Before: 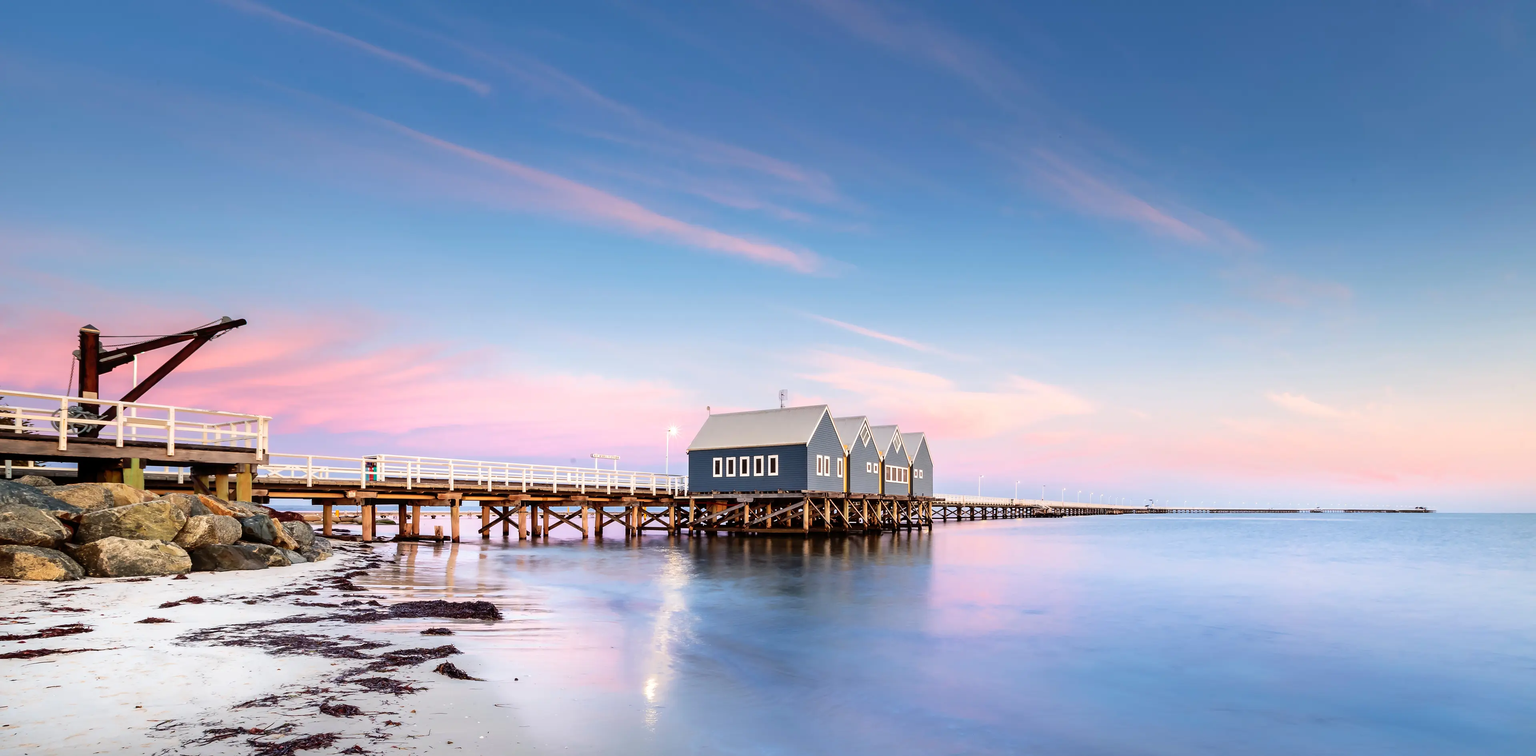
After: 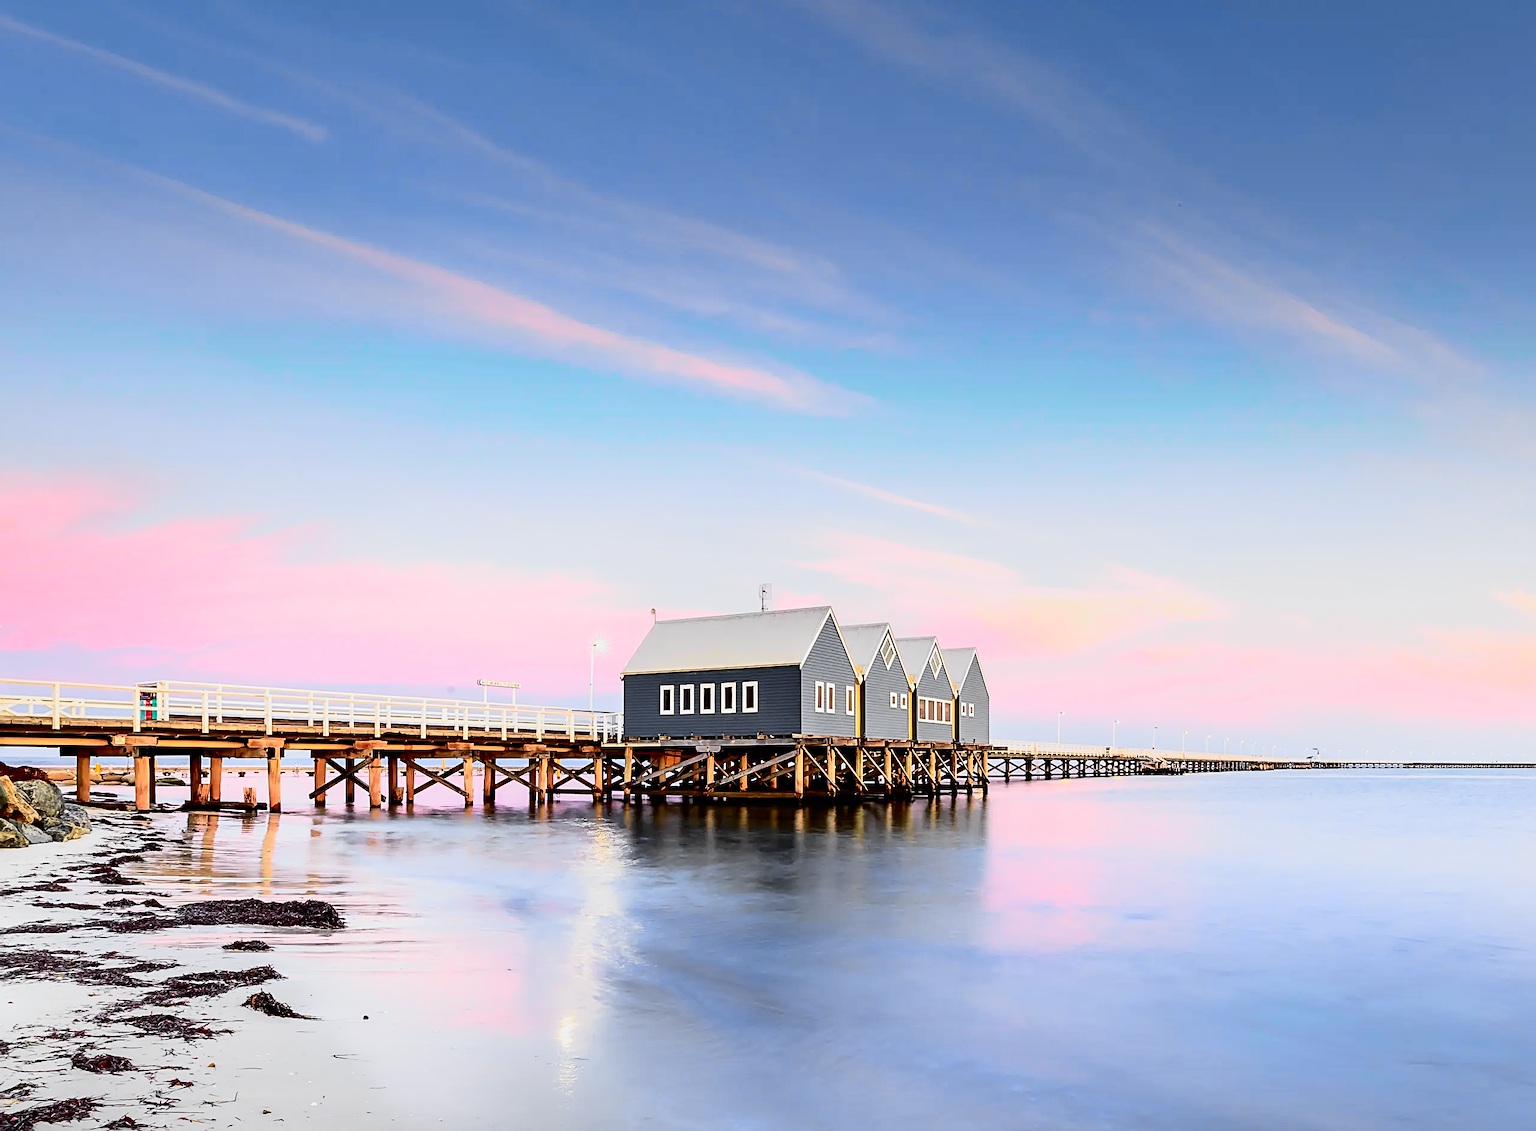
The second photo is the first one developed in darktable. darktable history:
sharpen: radius 2.584, amount 0.688
crop and rotate: left 17.732%, right 15.423%
tone curve: curves: ch0 [(0, 0) (0.078, 0.029) (0.265, 0.241) (0.507, 0.56) (0.744, 0.826) (1, 0.948)]; ch1 [(0, 0) (0.346, 0.307) (0.418, 0.383) (0.46, 0.439) (0.482, 0.493) (0.502, 0.5) (0.517, 0.506) (0.55, 0.557) (0.601, 0.637) (0.666, 0.7) (1, 1)]; ch2 [(0, 0) (0.346, 0.34) (0.431, 0.45) (0.485, 0.494) (0.5, 0.498) (0.508, 0.499) (0.532, 0.546) (0.579, 0.628) (0.625, 0.668) (1, 1)], color space Lab, independent channels, preserve colors none
